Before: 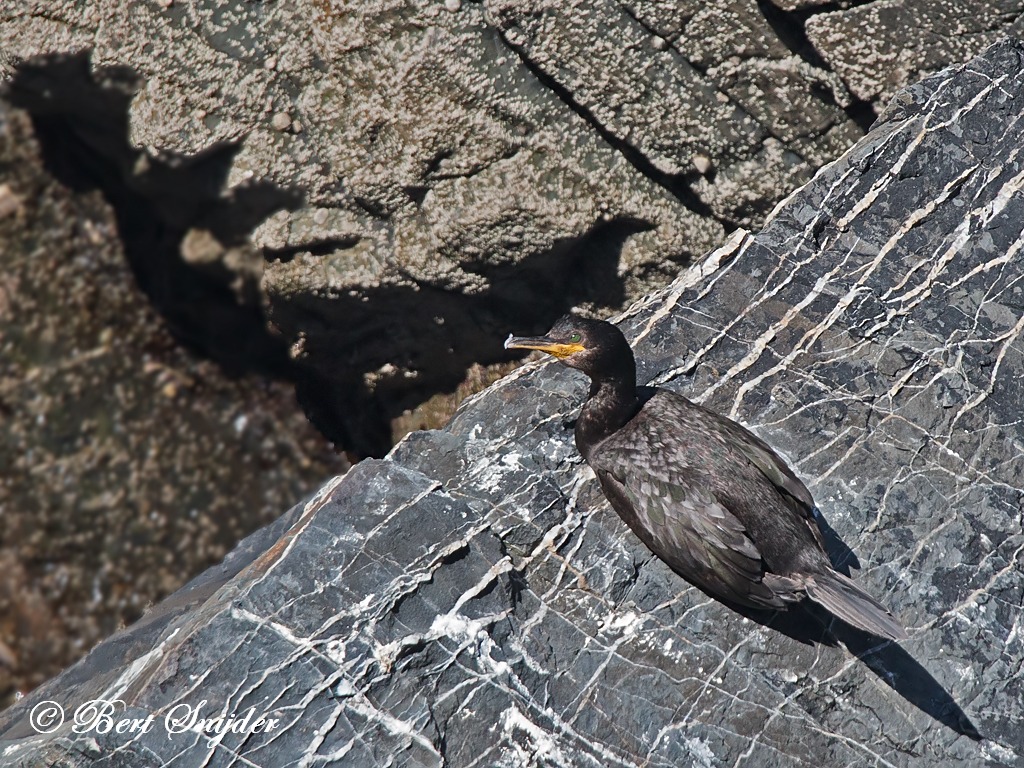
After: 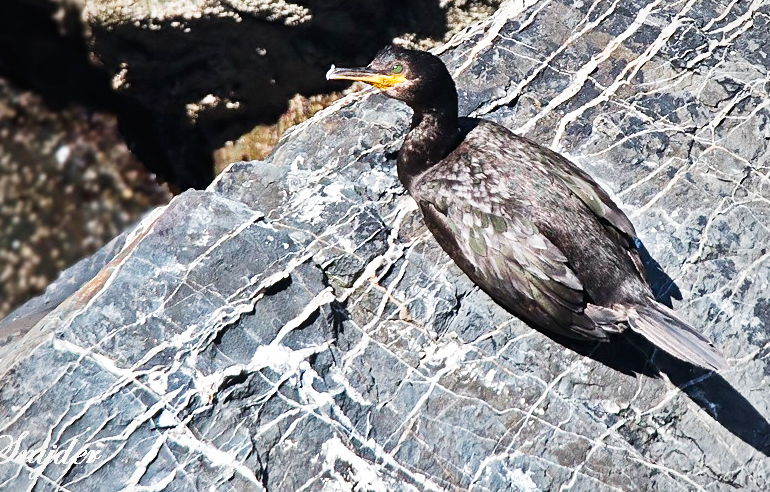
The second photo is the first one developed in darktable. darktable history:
vignetting: brightness -0.155
exposure: compensate exposure bias true, compensate highlight preservation false
crop and rotate: left 17.451%, top 35.028%, right 7.333%, bottom 0.822%
base curve: curves: ch0 [(0, 0) (0.007, 0.004) (0.027, 0.03) (0.046, 0.07) (0.207, 0.54) (0.442, 0.872) (0.673, 0.972) (1, 1)], preserve colors none
